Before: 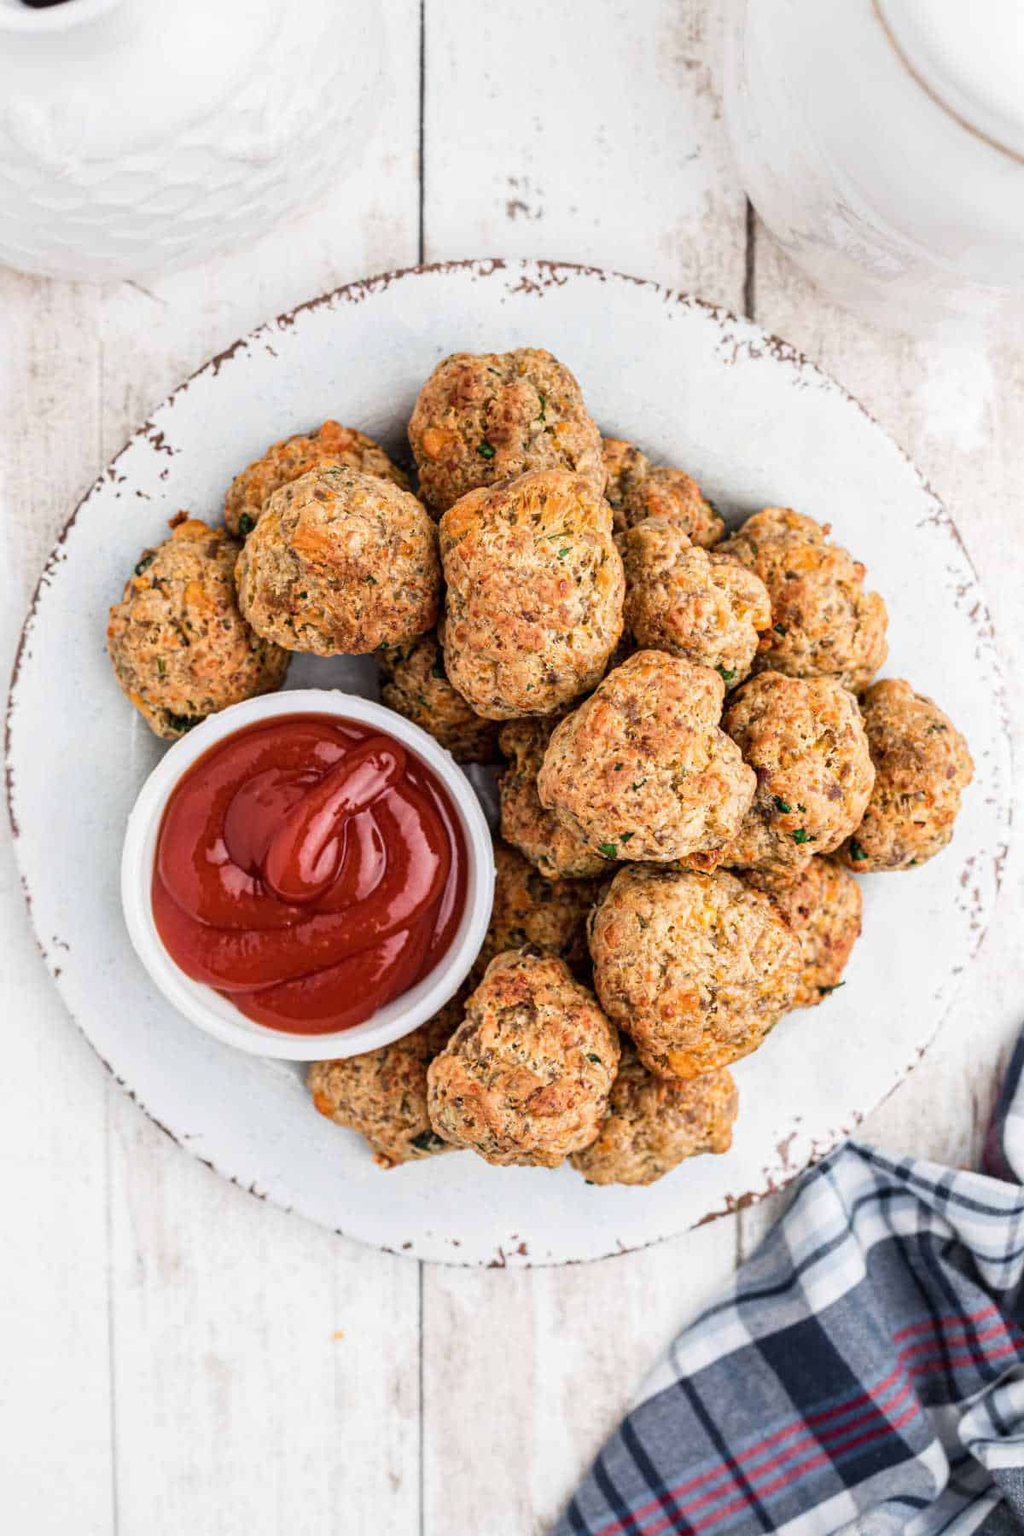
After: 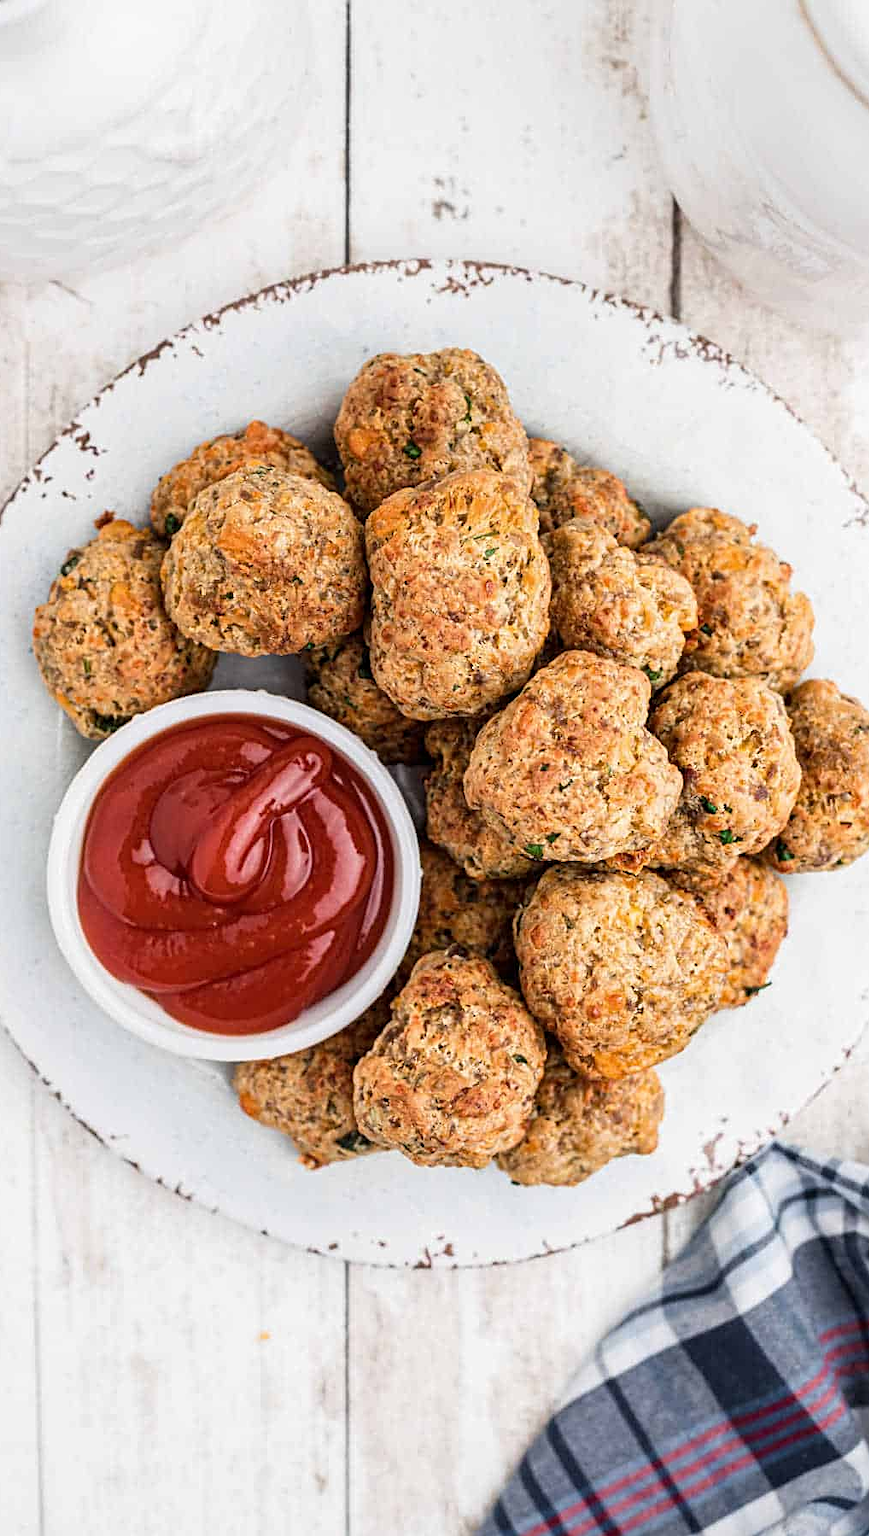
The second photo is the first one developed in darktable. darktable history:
crop: left 7.321%, right 7.8%
sharpen: on, module defaults
